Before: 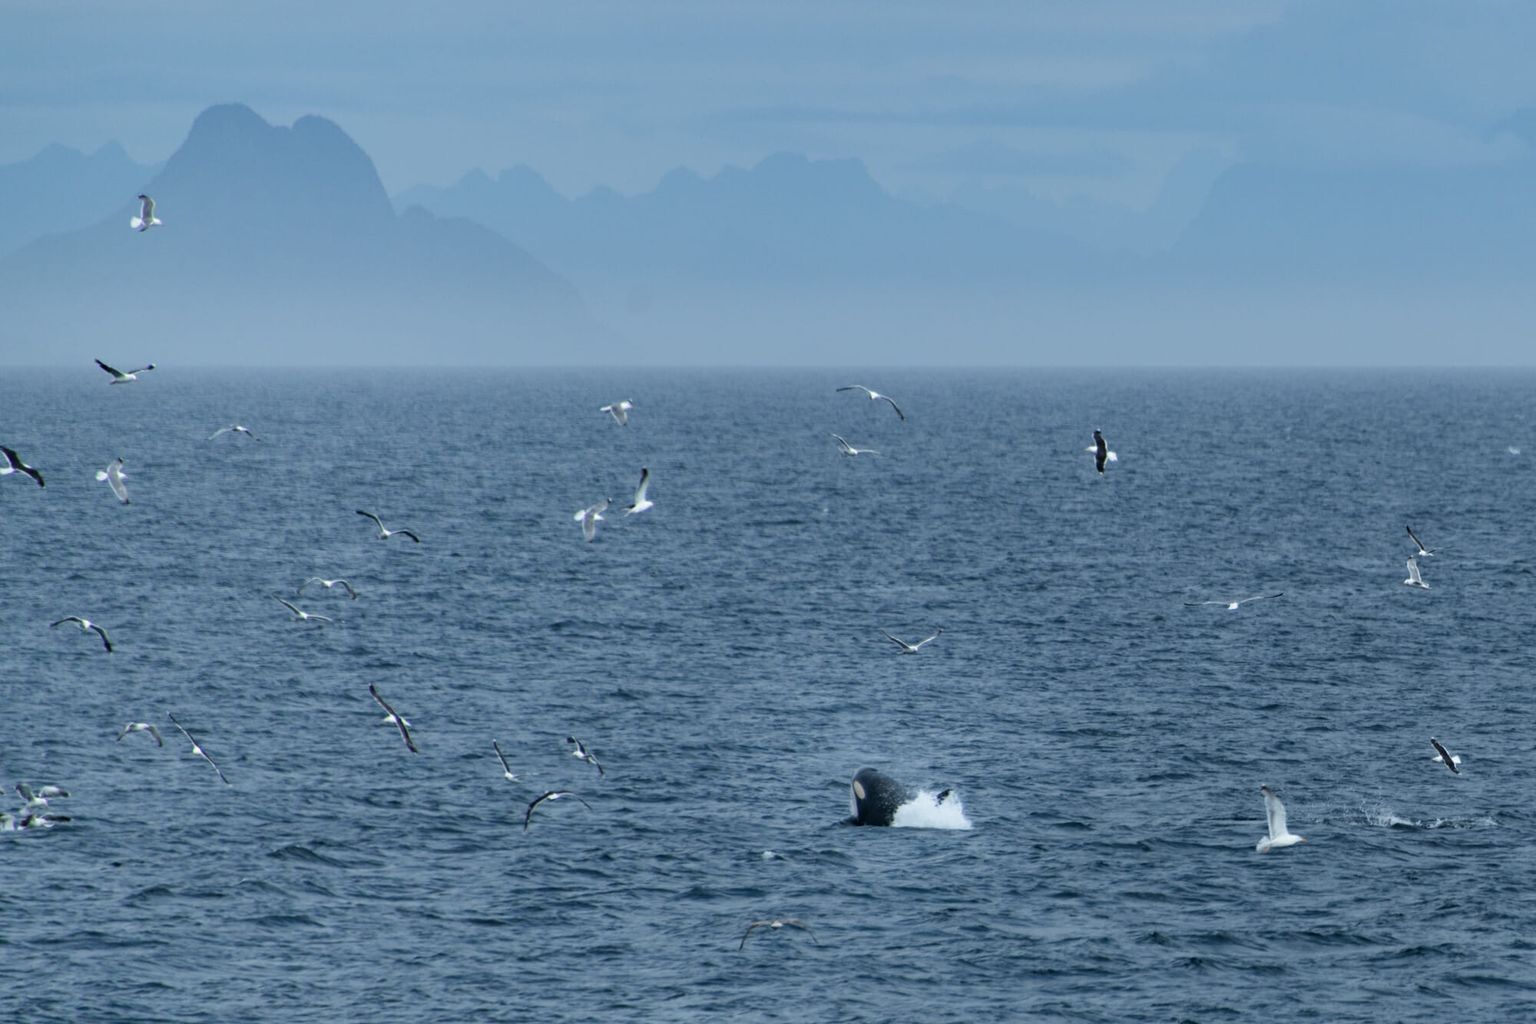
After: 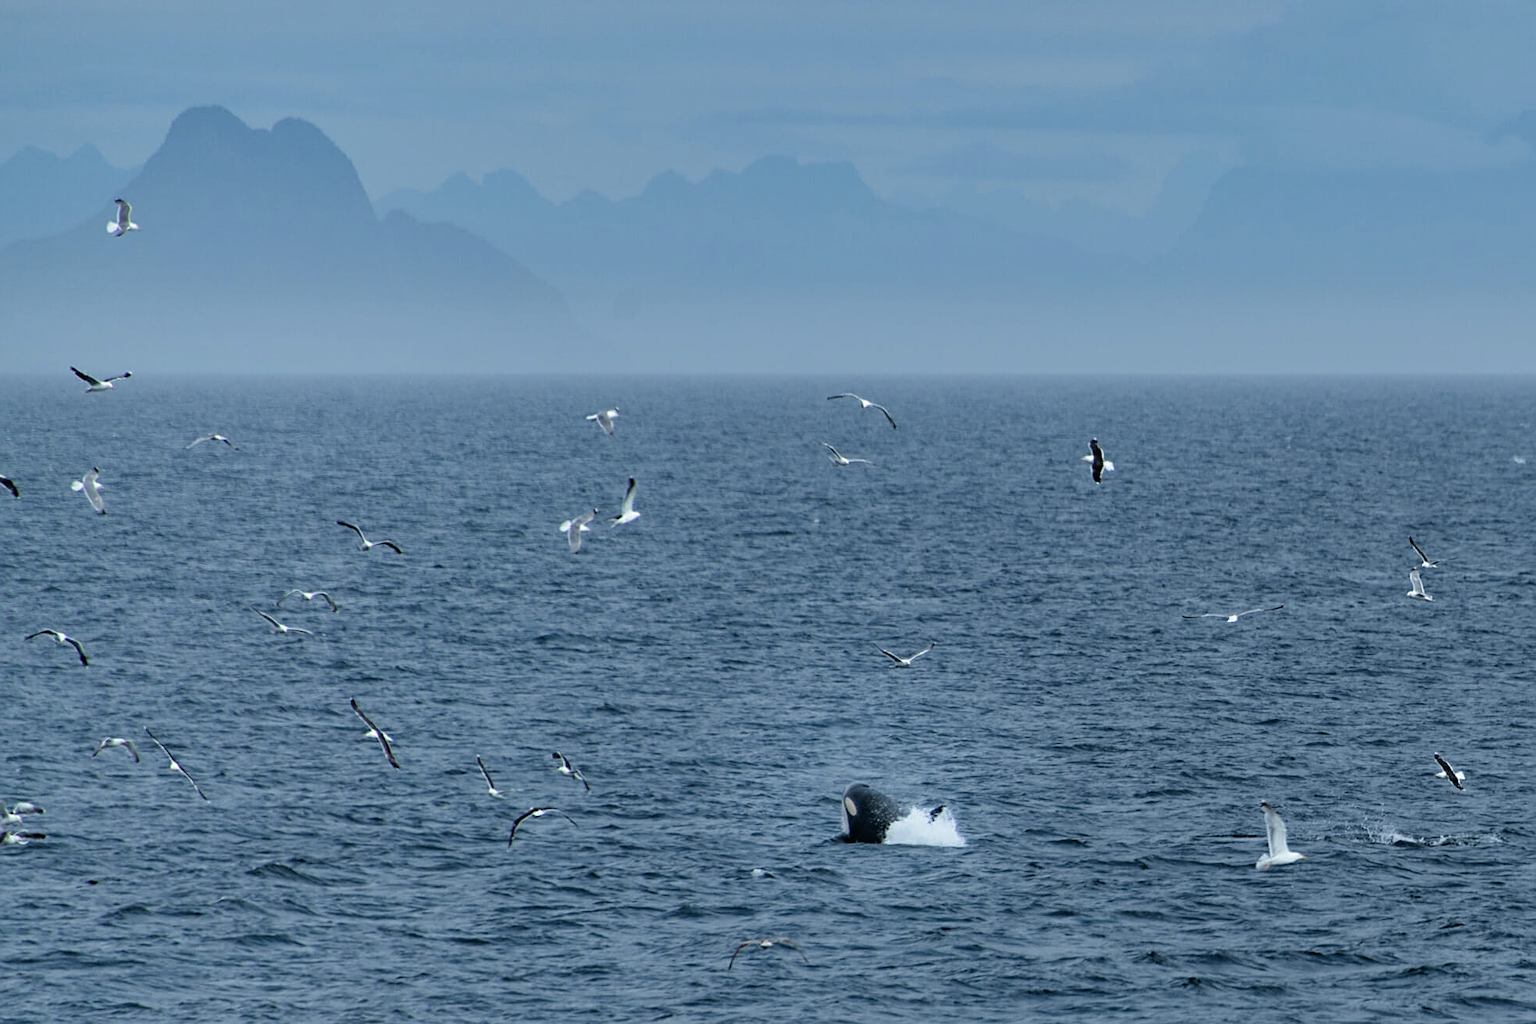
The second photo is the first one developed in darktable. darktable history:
base curve: curves: ch0 [(0, 0) (0.472, 0.455) (1, 1)], preserve colors none
sharpen: on, module defaults
rgb curve: curves: ch0 [(0, 0) (0.136, 0.078) (0.262, 0.245) (0.414, 0.42) (1, 1)], compensate middle gray true, preserve colors basic power
shadows and highlights: soften with gaussian
crop: left 1.743%, right 0.268%, bottom 2.011%
